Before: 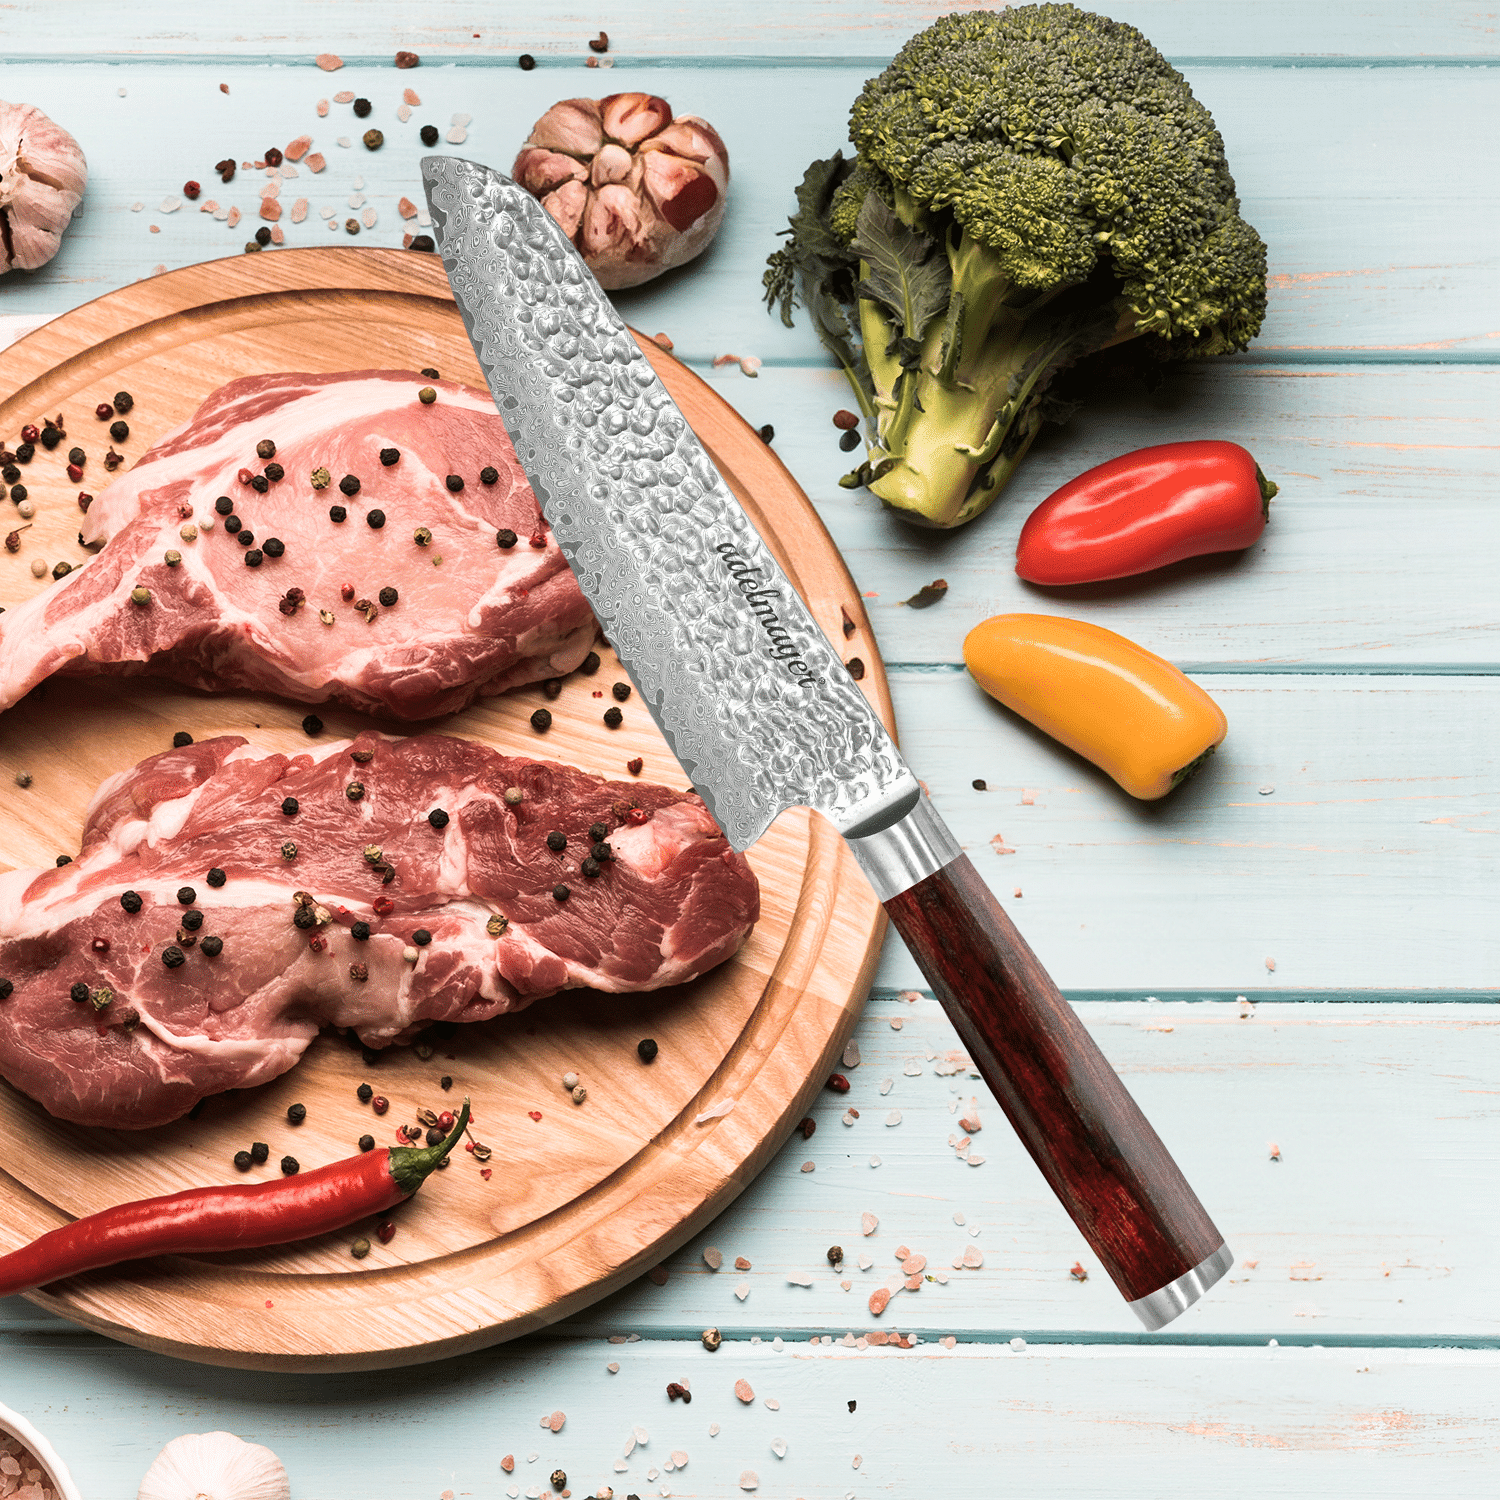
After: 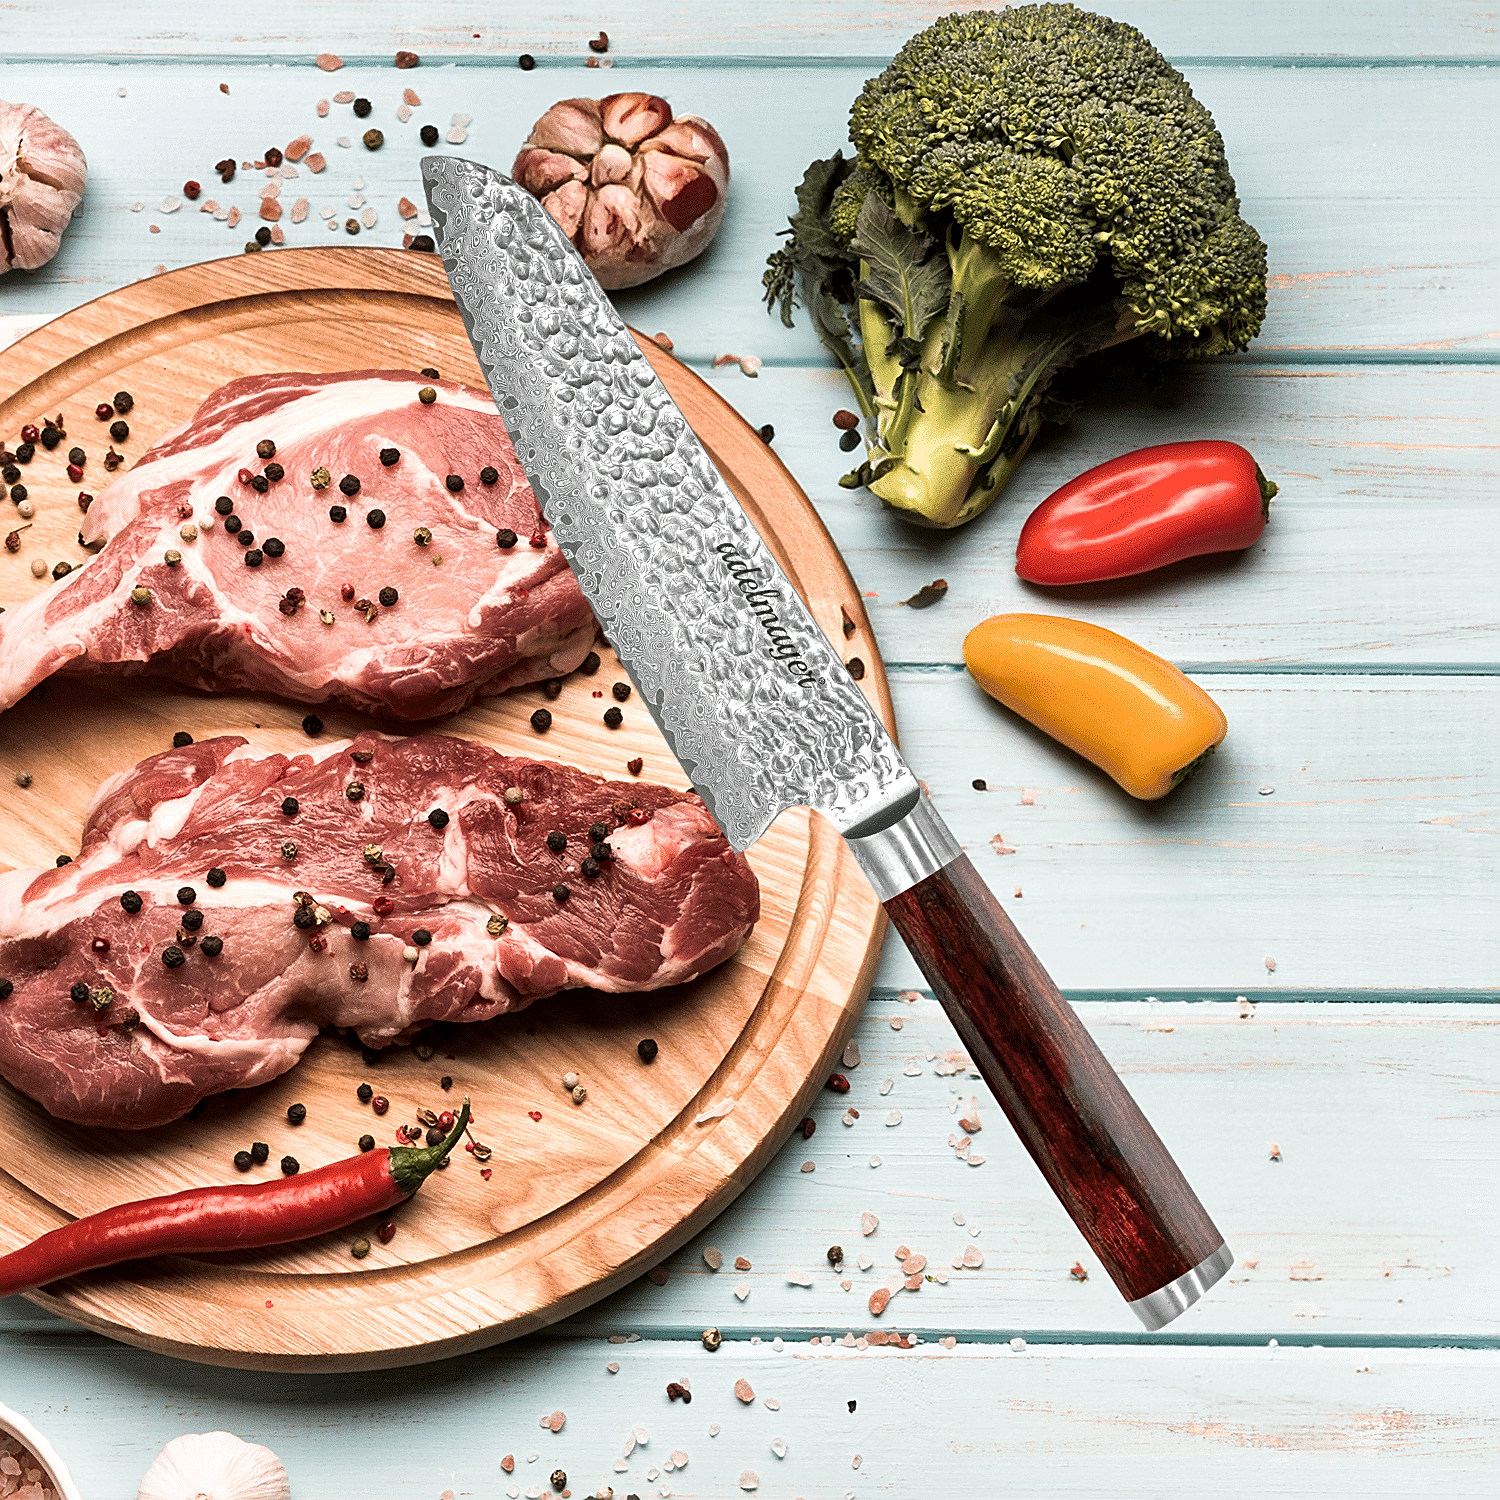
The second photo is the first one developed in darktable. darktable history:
sharpen: on, module defaults
local contrast: mode bilateral grid, contrast 20, coarseness 50, detail 148%, midtone range 0.2
